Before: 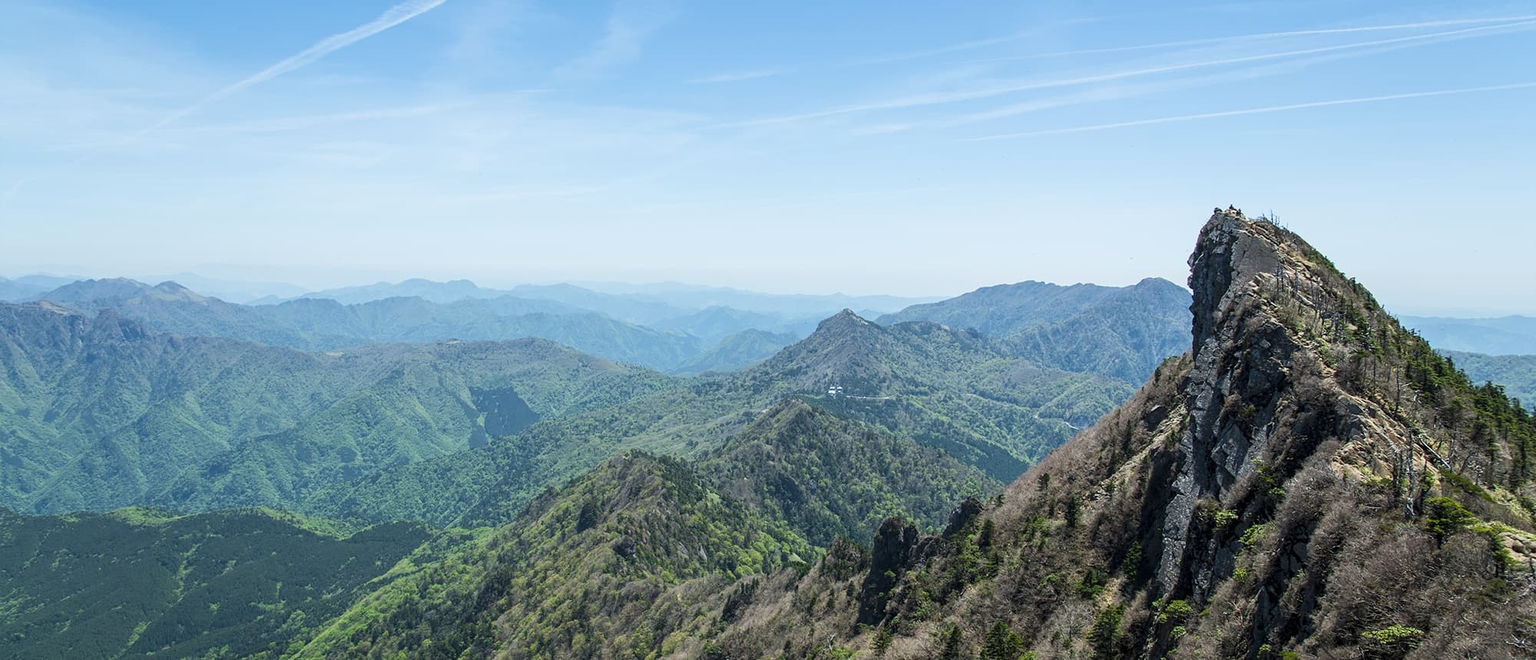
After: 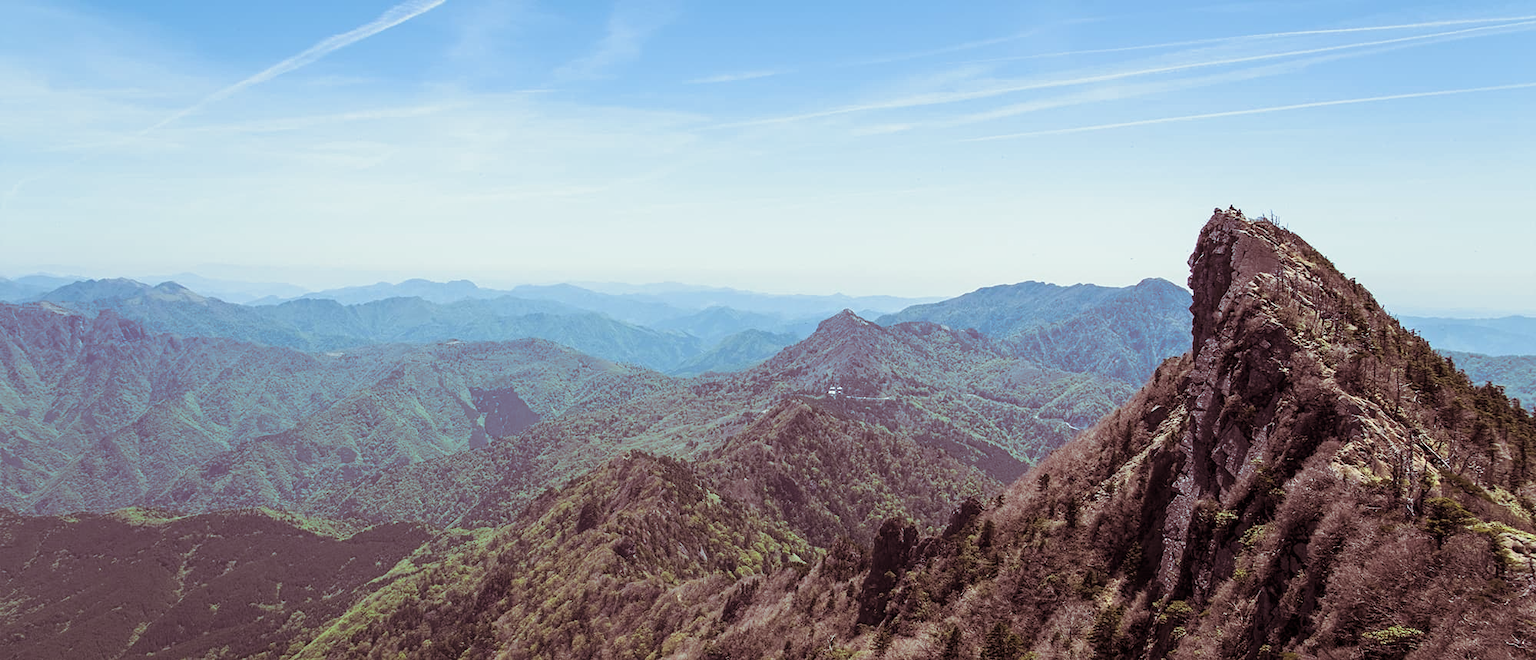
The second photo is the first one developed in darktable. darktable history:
split-toning: shadows › hue 360°
